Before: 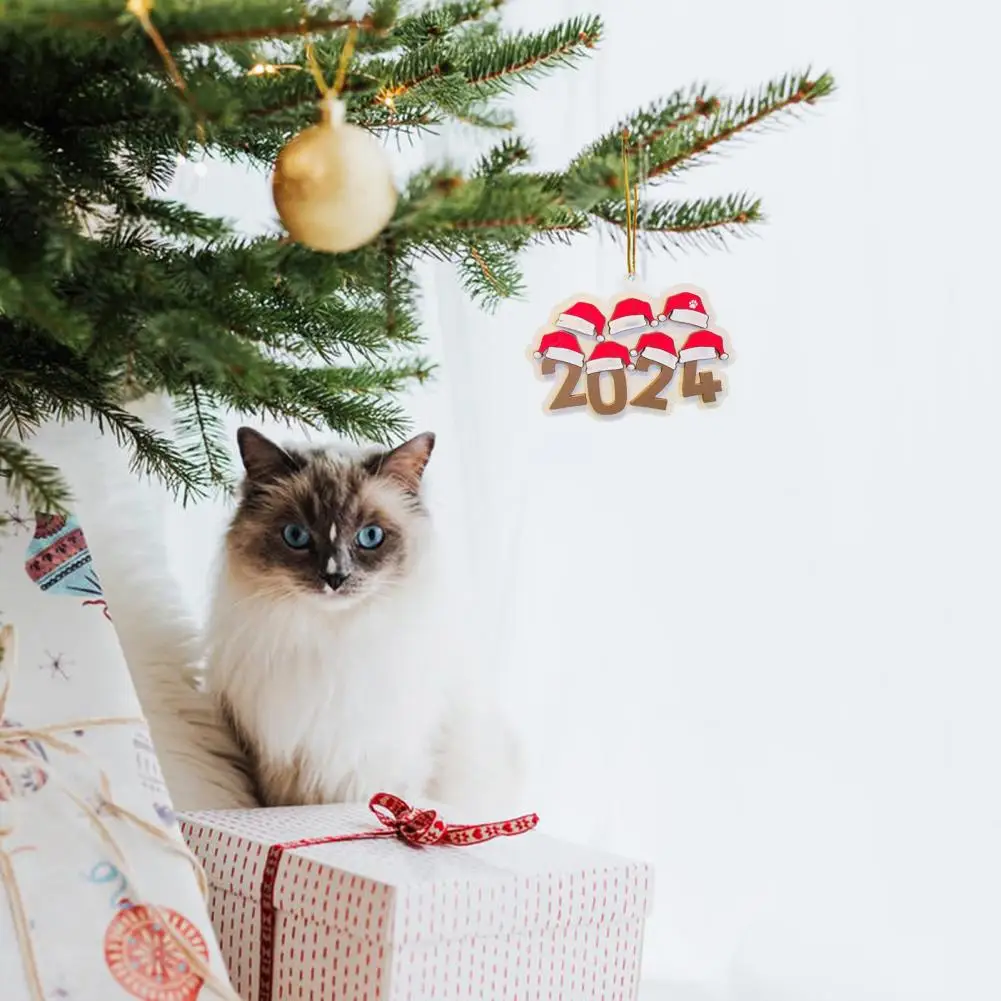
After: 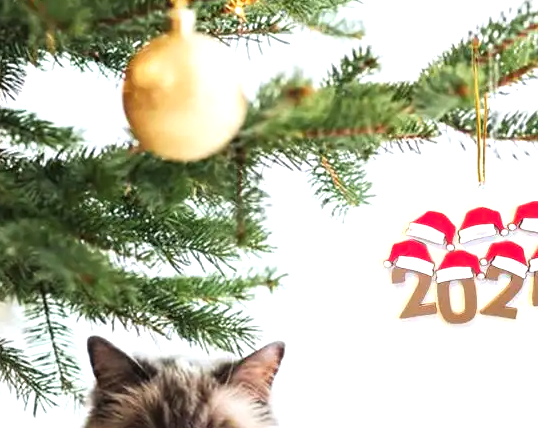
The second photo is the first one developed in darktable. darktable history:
crop: left 15.047%, top 9.095%, right 31.198%, bottom 48.089%
exposure: black level correction 0, exposure 0.692 EV, compensate exposure bias true, compensate highlight preservation false
tone equalizer: edges refinement/feathering 500, mask exposure compensation -1.57 EV, preserve details guided filter
